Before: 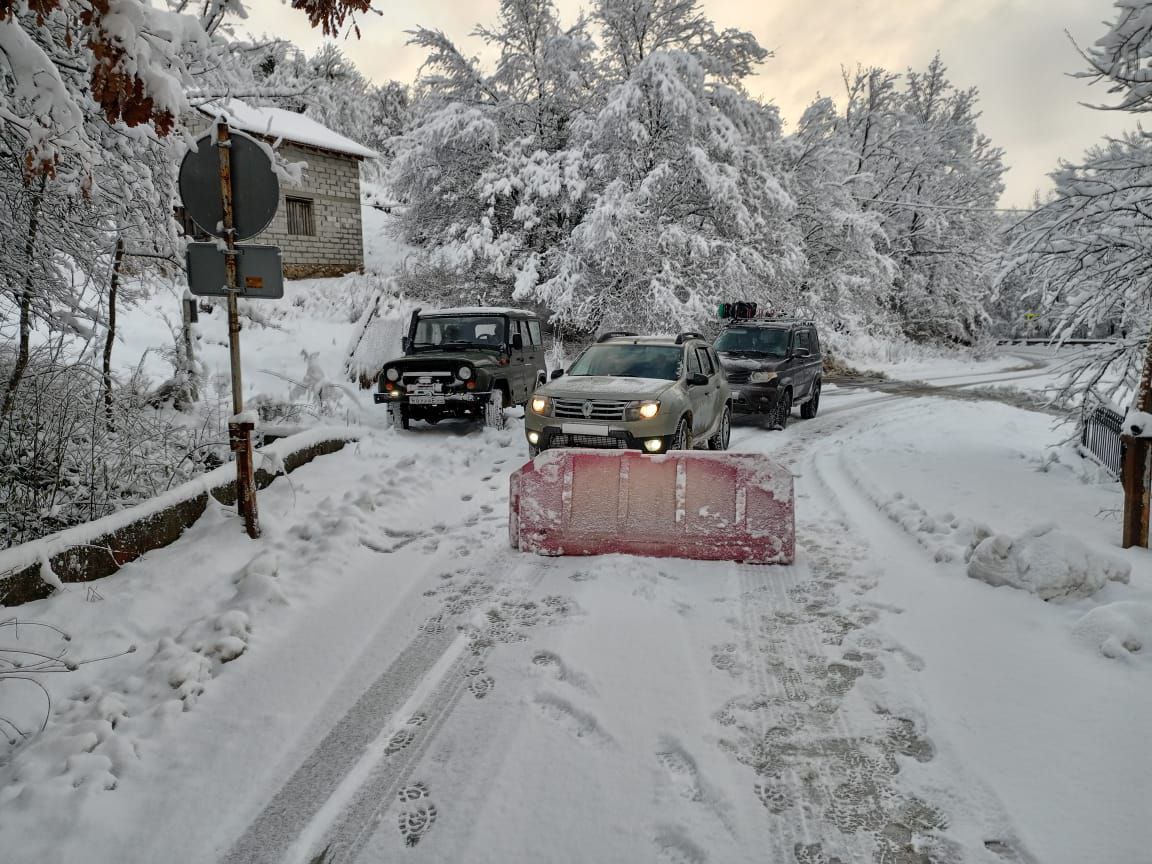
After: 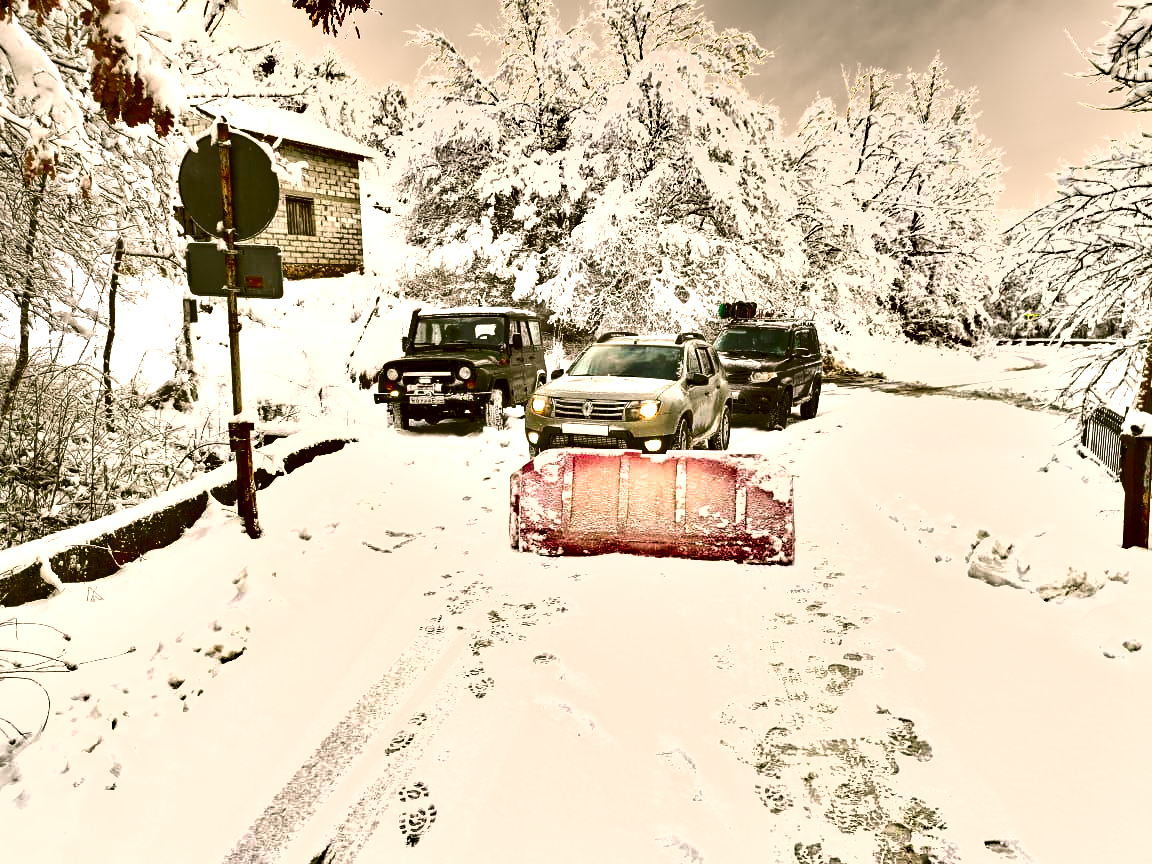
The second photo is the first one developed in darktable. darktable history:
color correction: highlights a* 8.5, highlights b* 15.45, shadows a* -0.422, shadows b* 25.77
exposure: black level correction 0.001, exposure 1.998 EV, compensate highlight preservation false
shadows and highlights: low approximation 0.01, soften with gaussian
